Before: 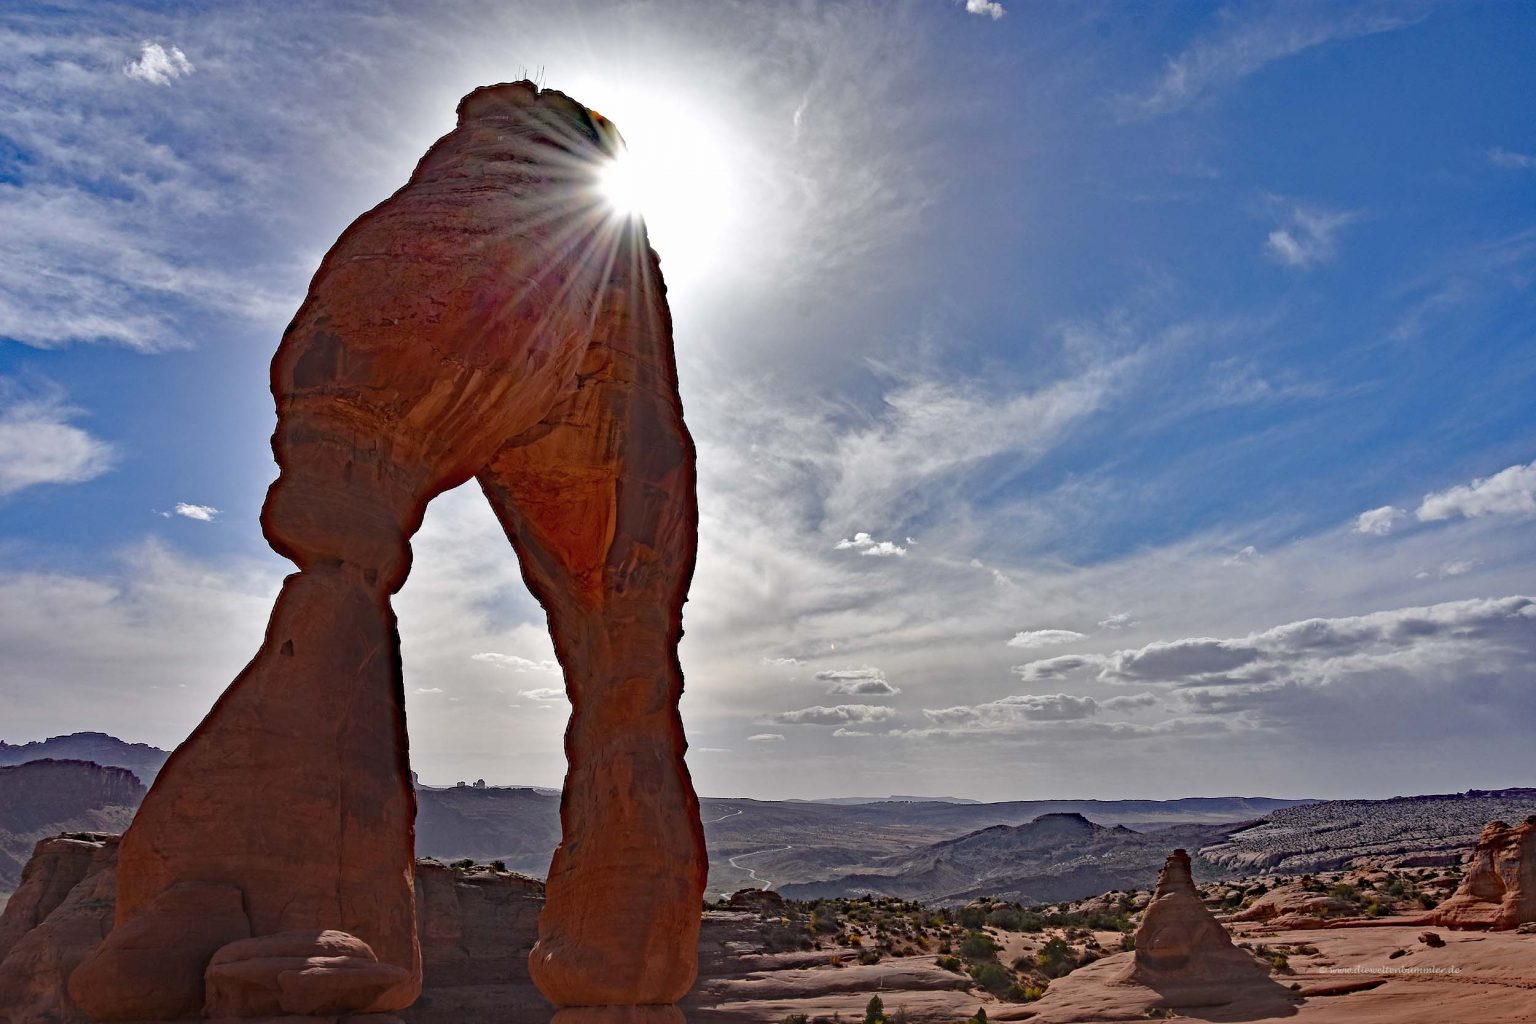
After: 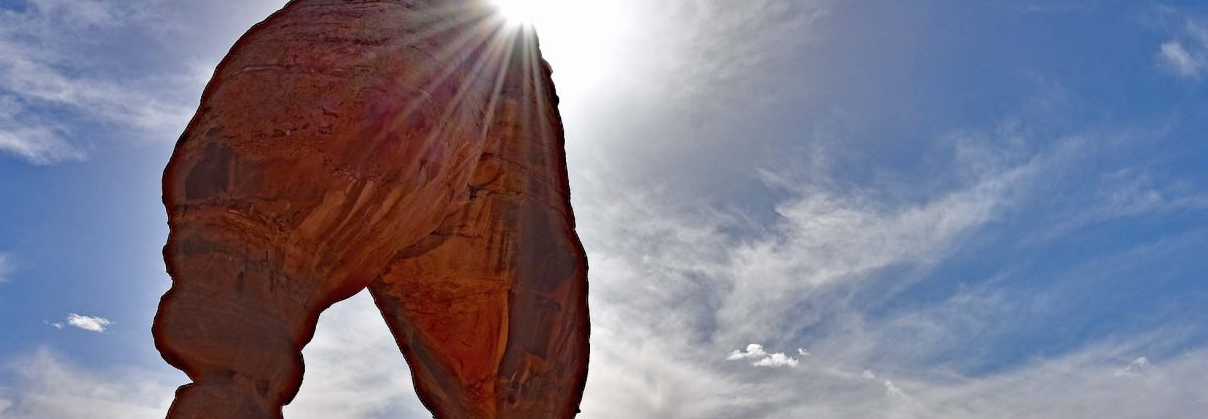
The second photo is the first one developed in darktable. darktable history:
crop: left 7.063%, top 18.476%, right 14.264%, bottom 40.523%
